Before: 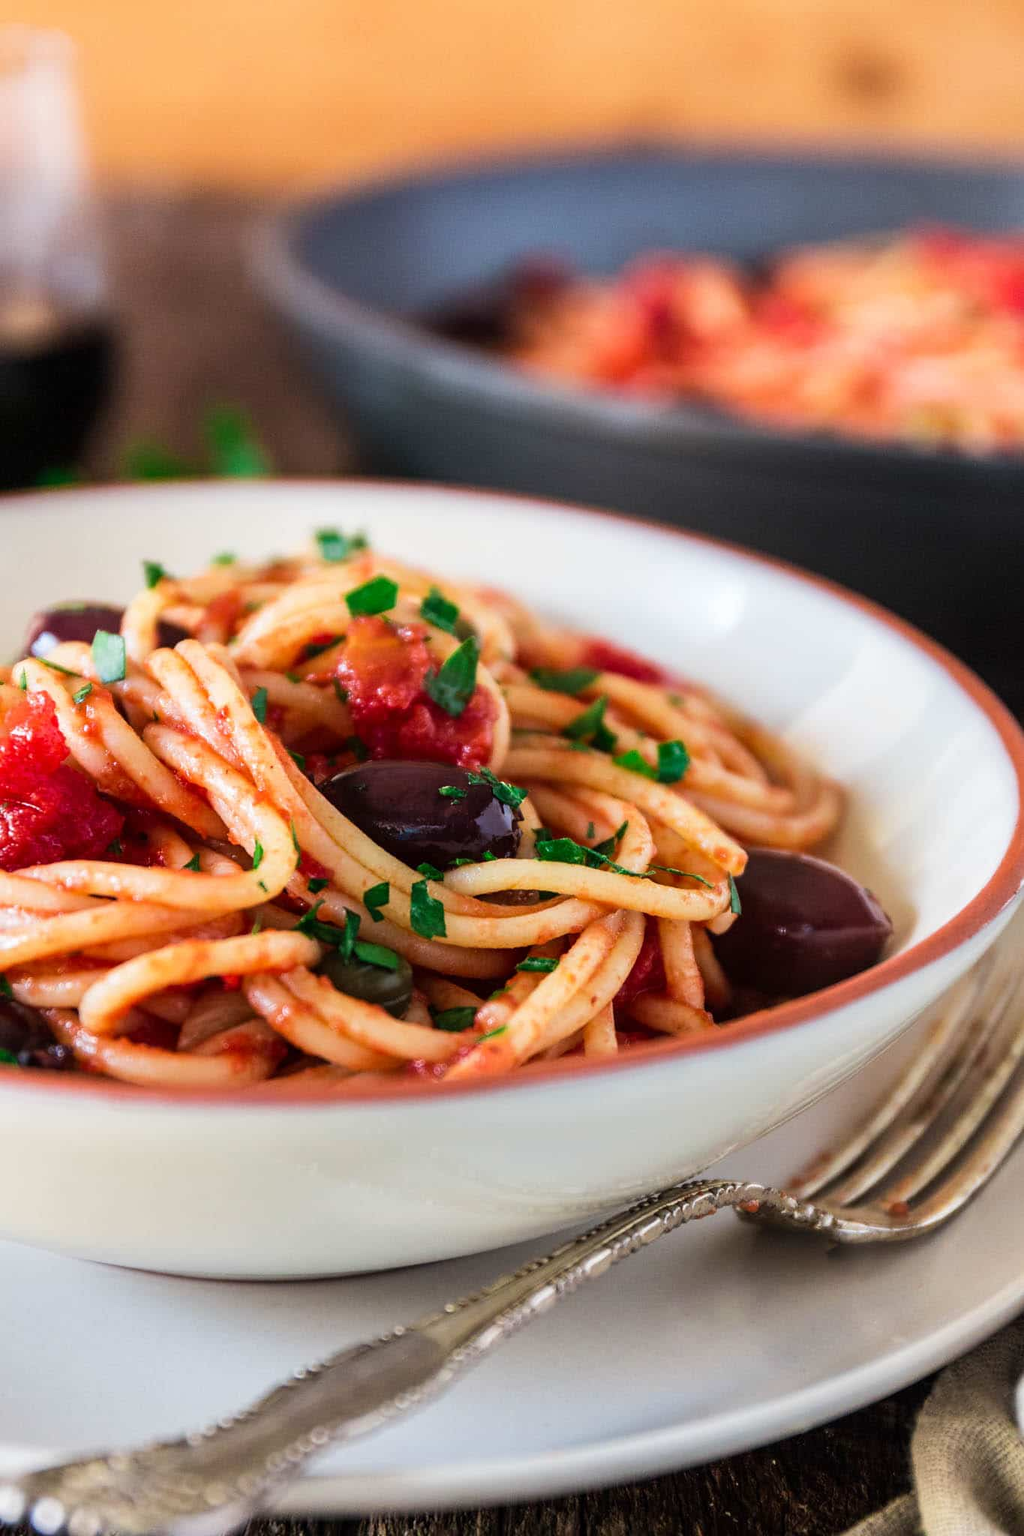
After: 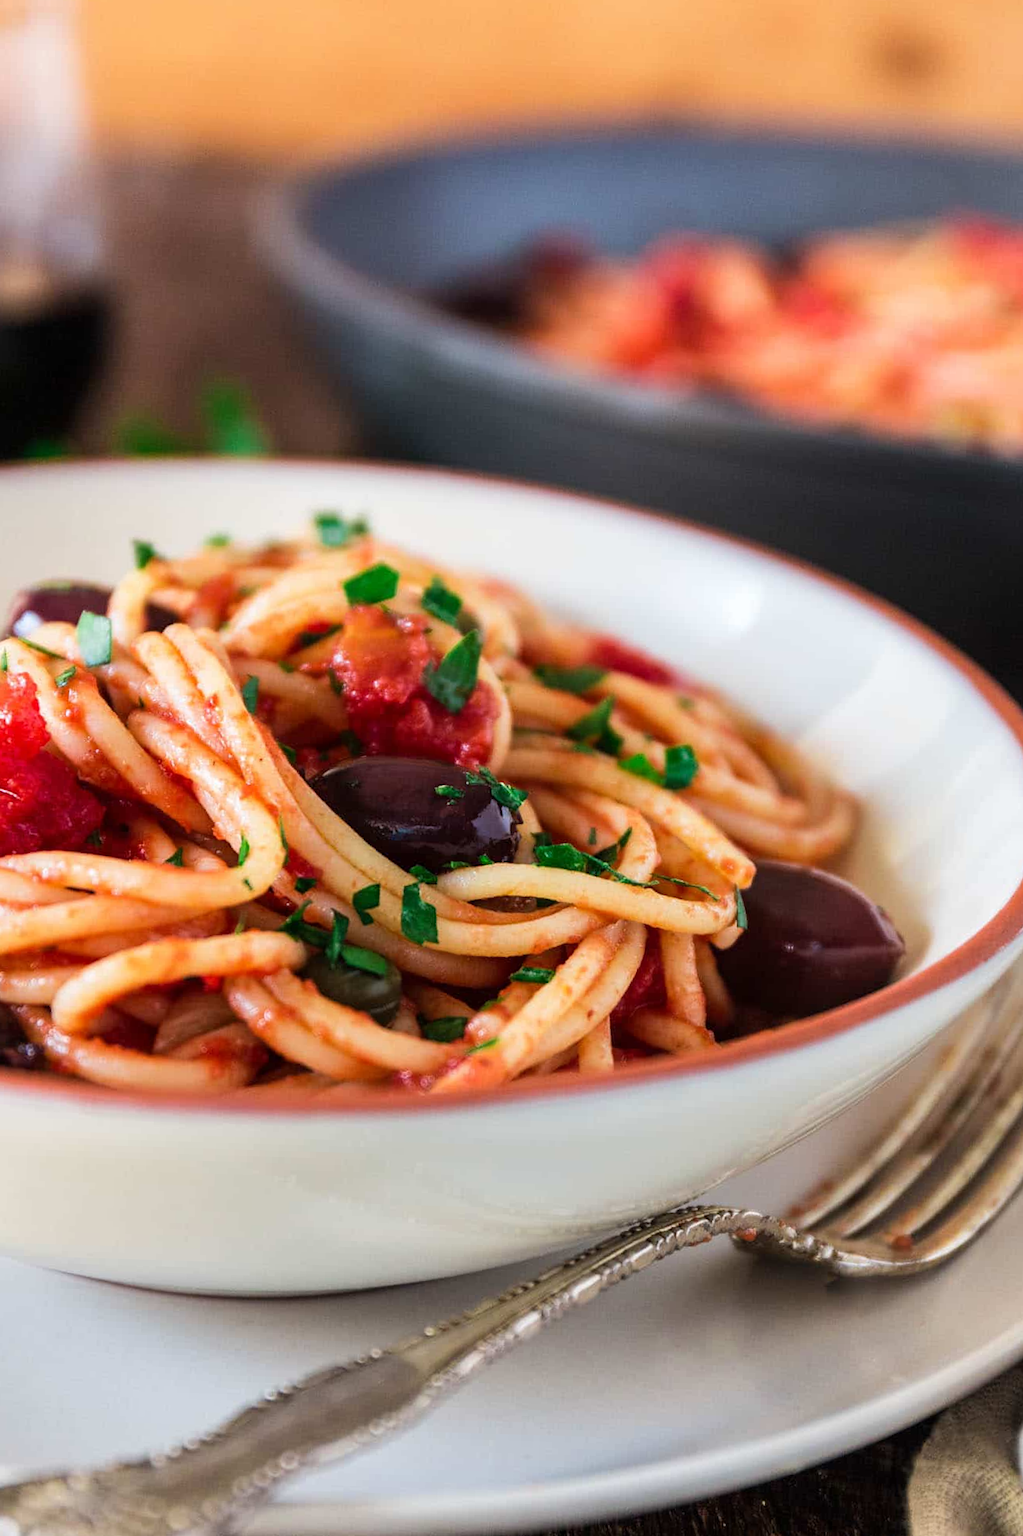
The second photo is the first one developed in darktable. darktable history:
crop and rotate: angle -1.78°
